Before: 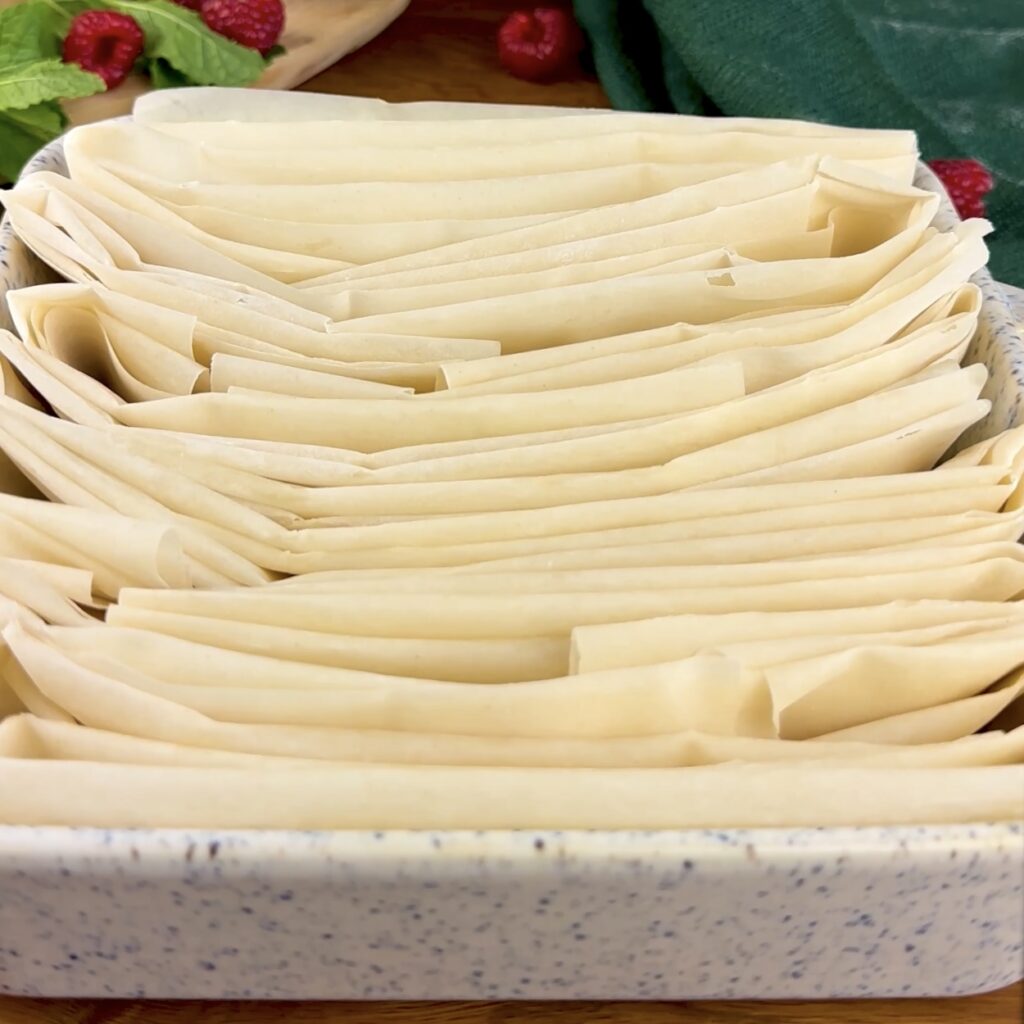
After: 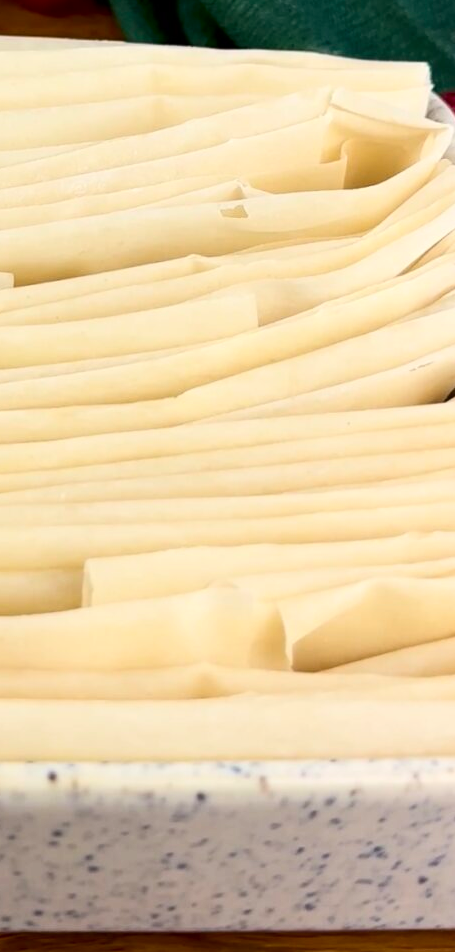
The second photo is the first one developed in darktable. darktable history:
crop: left 47.628%, top 6.643%, right 7.874%
contrast brightness saturation: contrast 0.22
